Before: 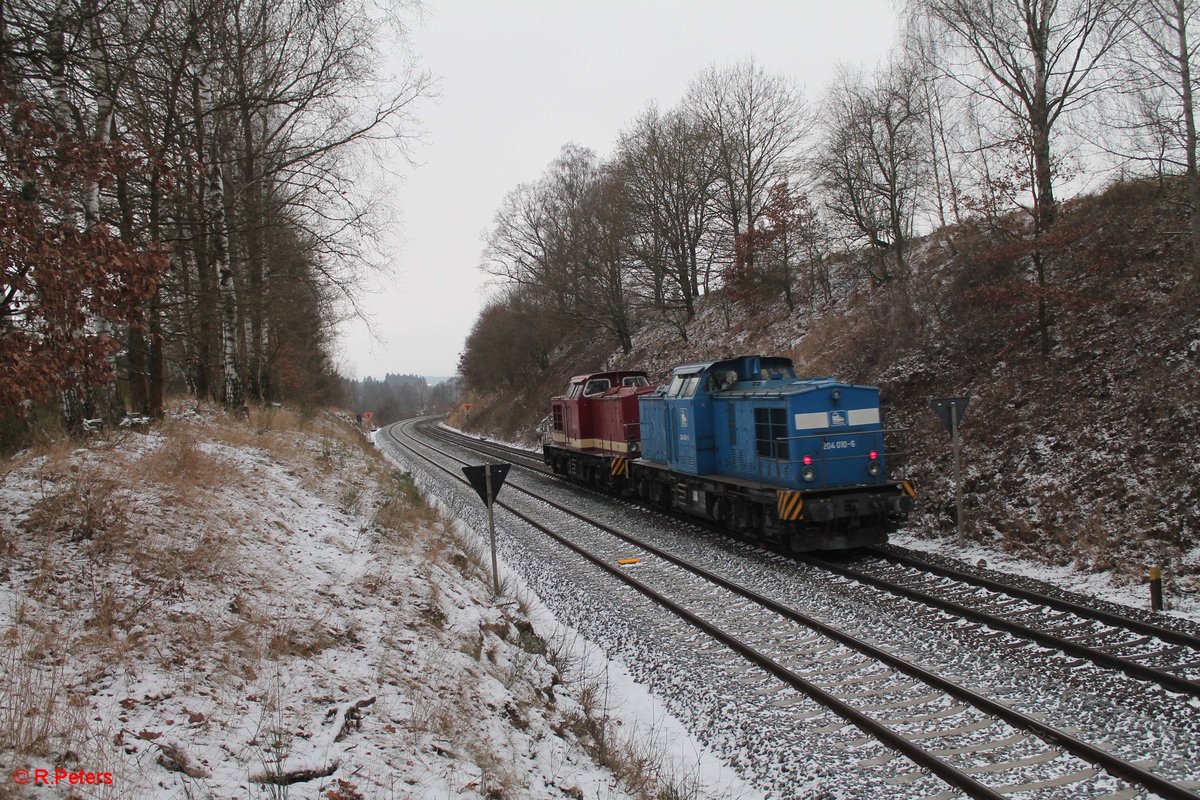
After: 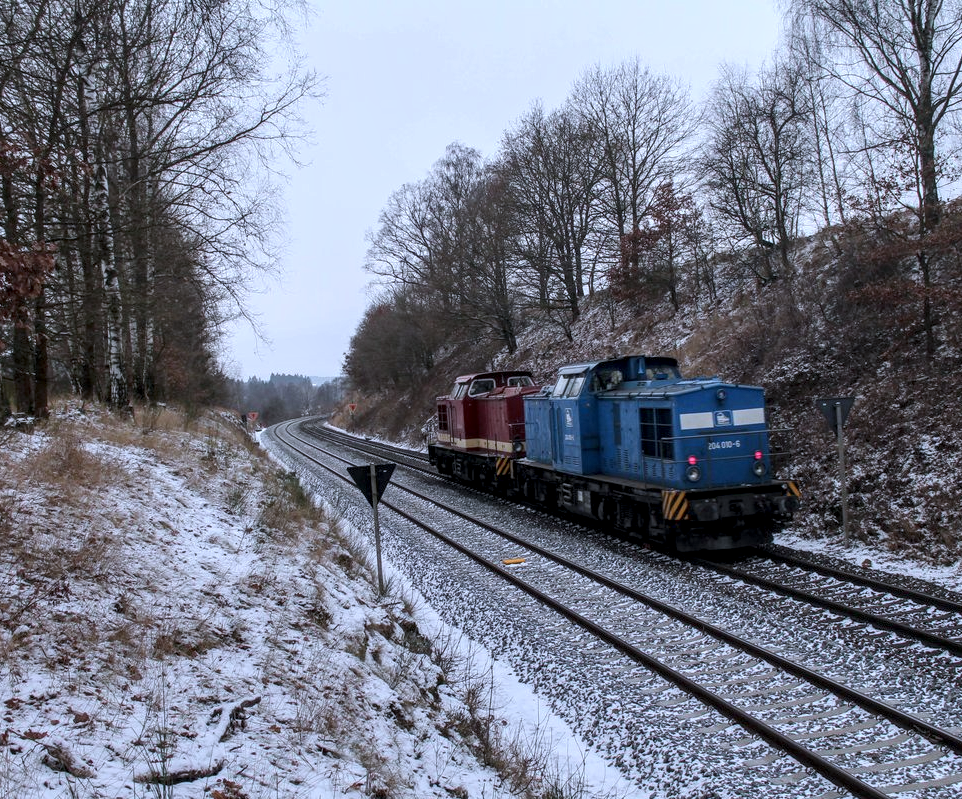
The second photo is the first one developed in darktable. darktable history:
crop and rotate: left 9.597%, right 10.195%
local contrast: highlights 20%, detail 150%
white balance: red 0.948, green 1.02, blue 1.176
